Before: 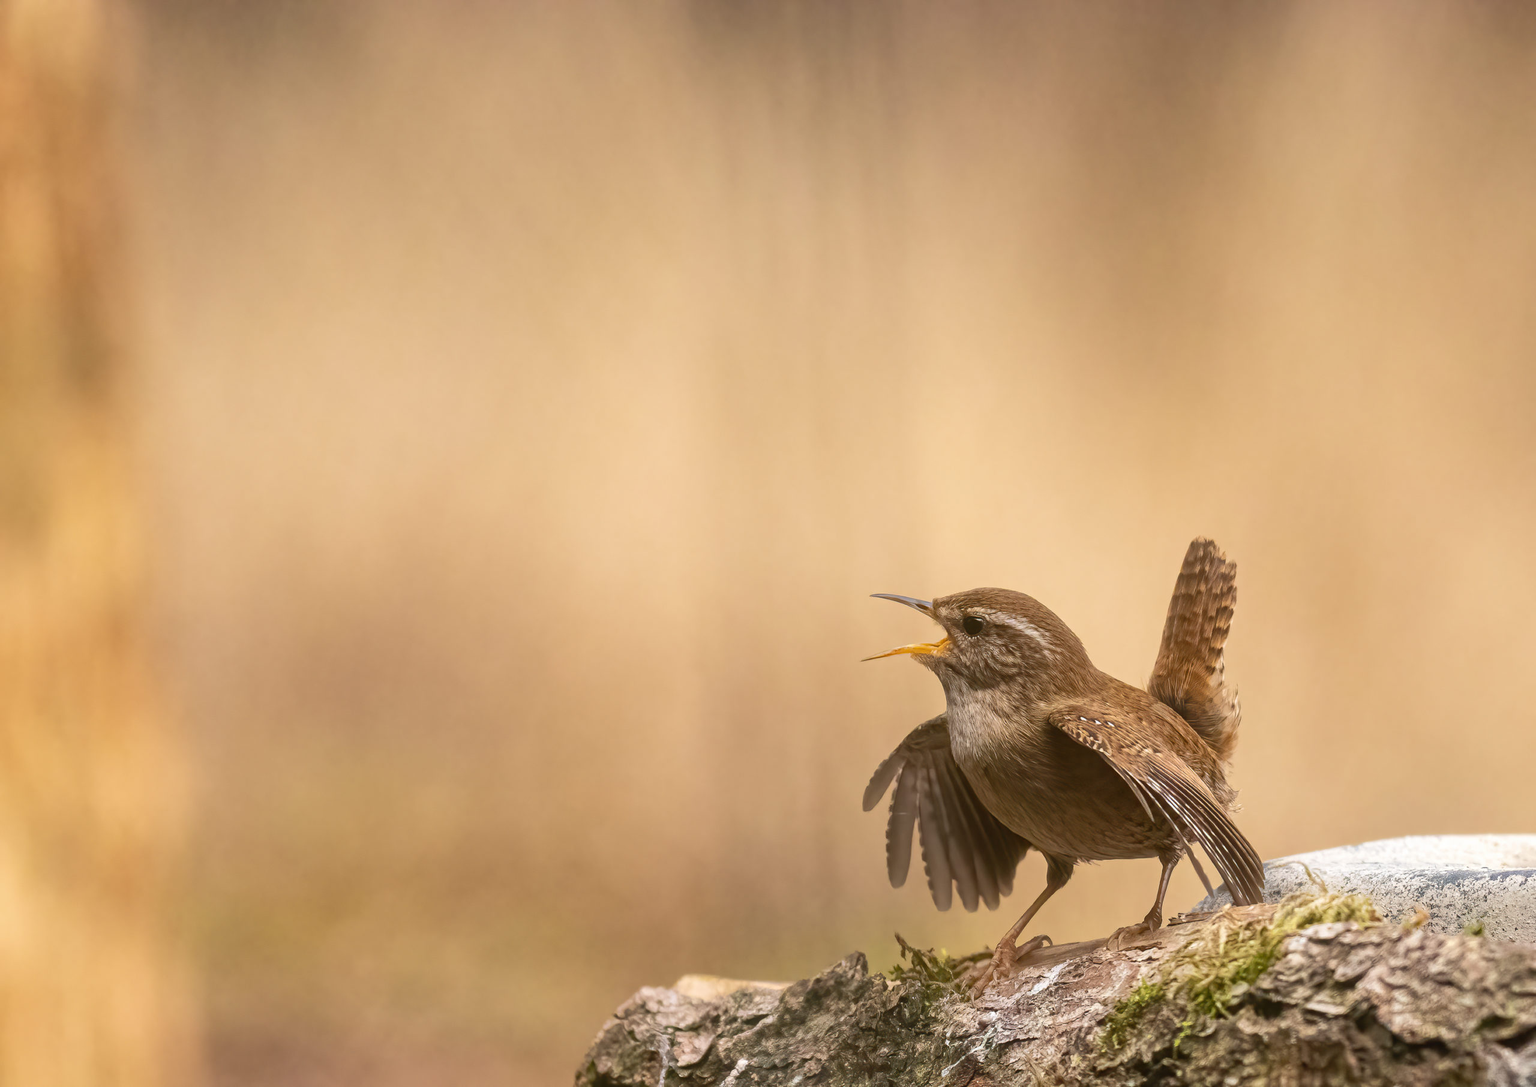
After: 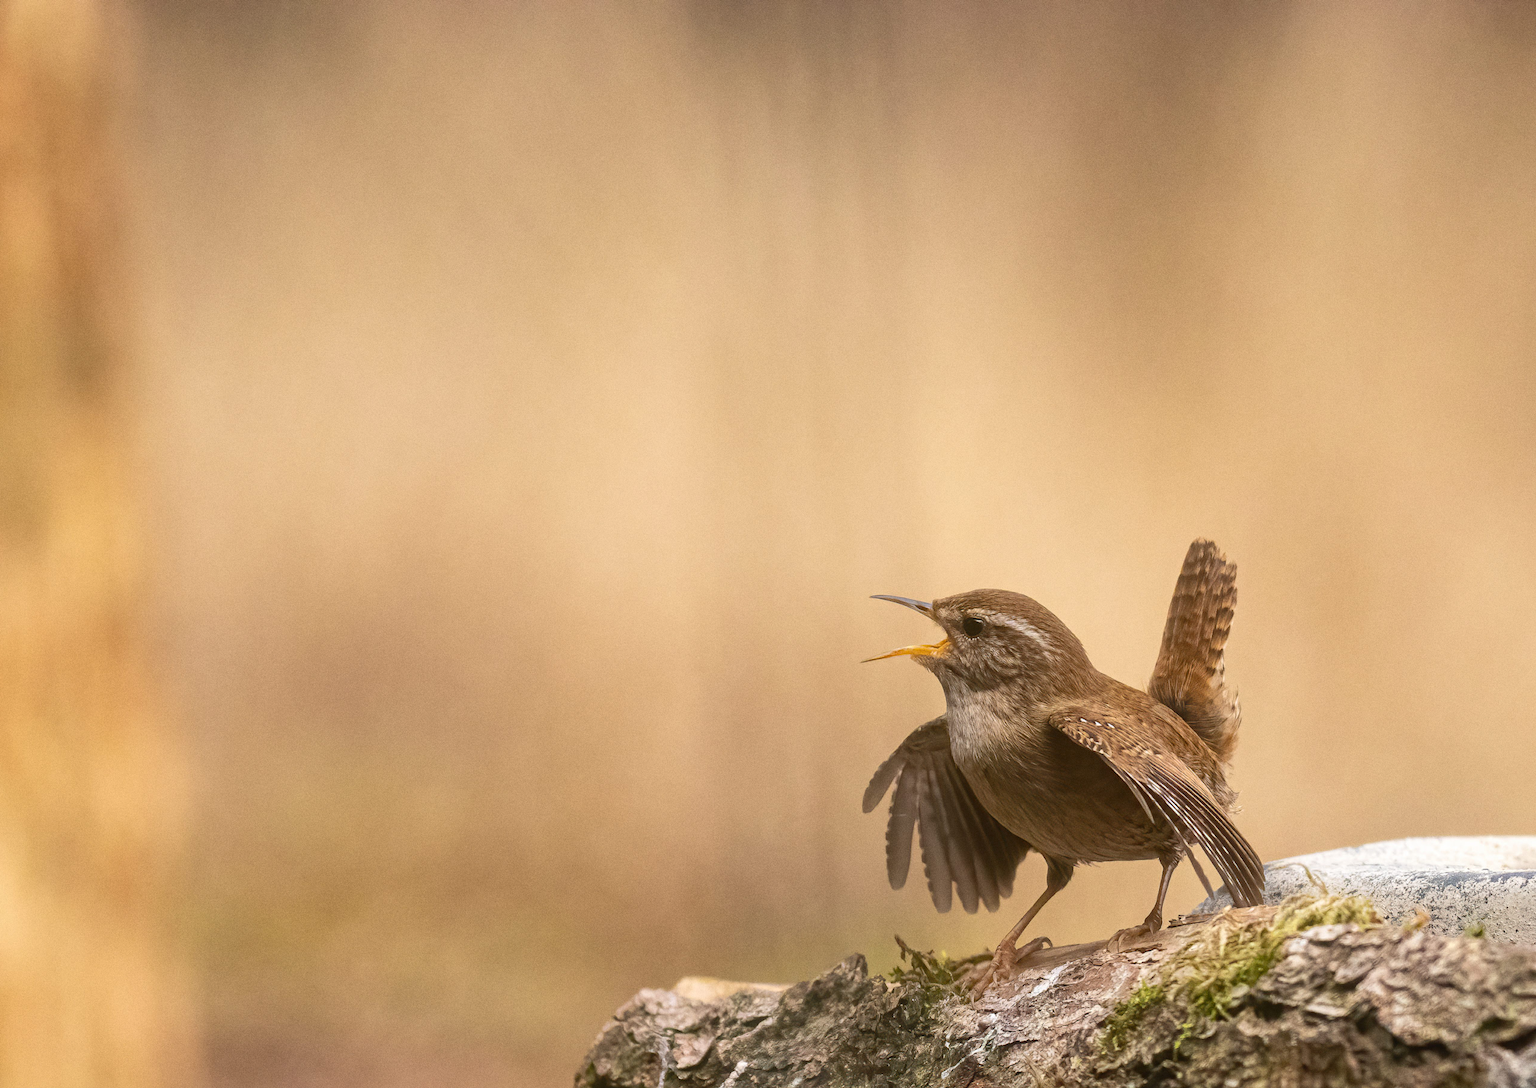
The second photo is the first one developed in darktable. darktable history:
crop and rotate: left 0.126%
grain: coarseness 0.09 ISO
tone equalizer: on, module defaults
